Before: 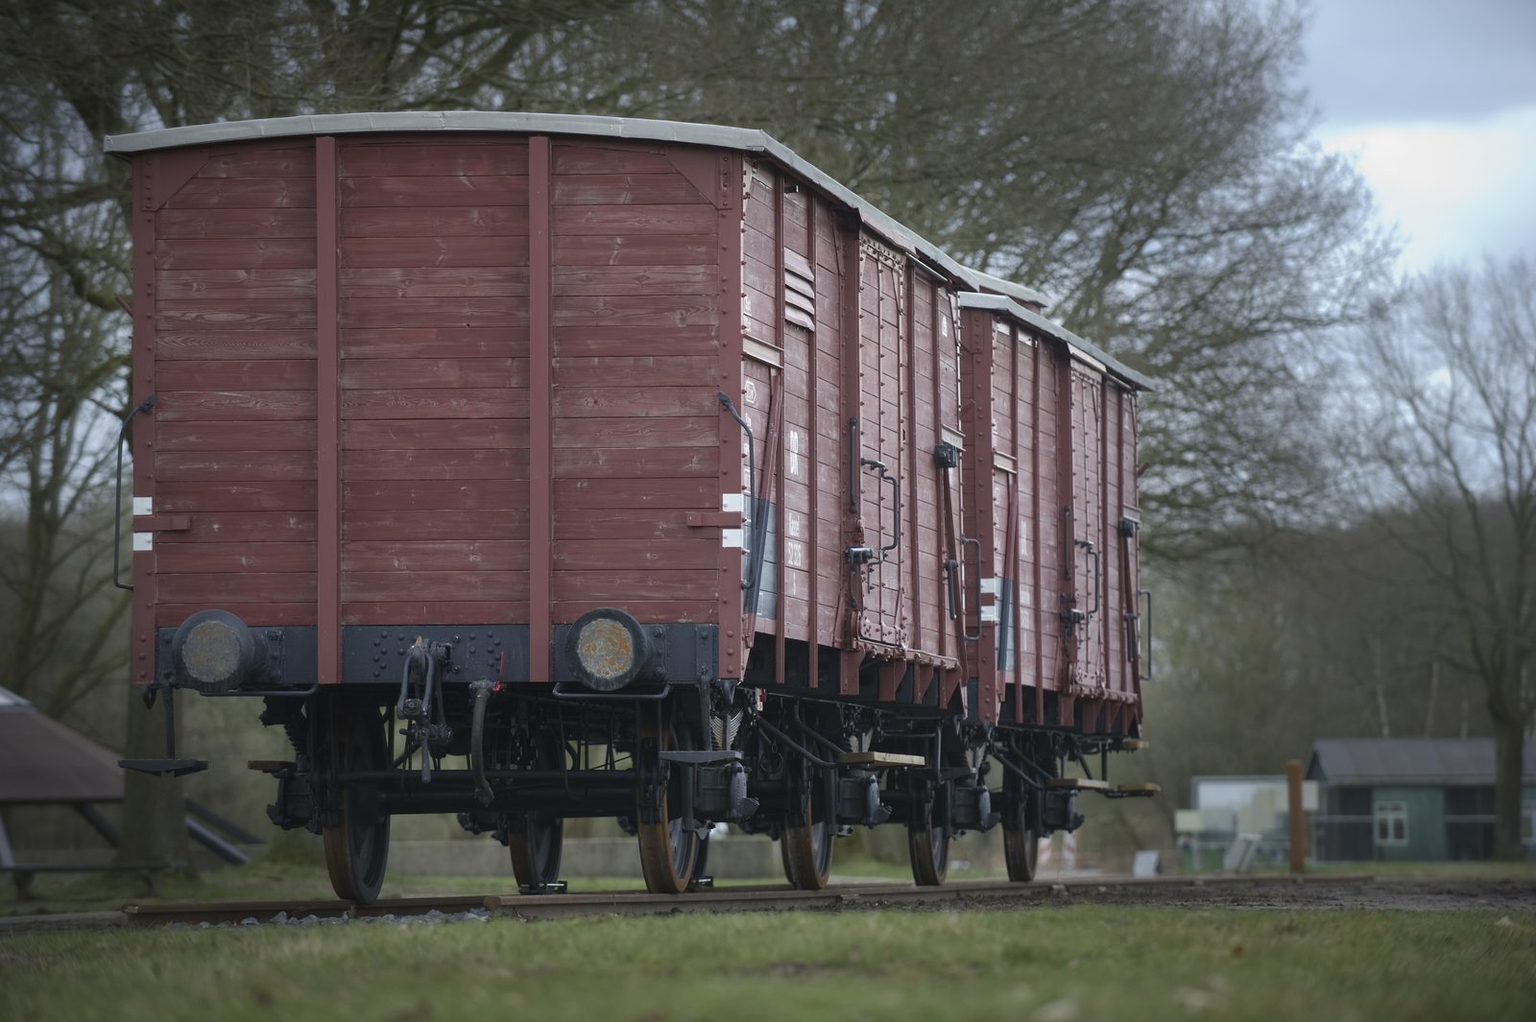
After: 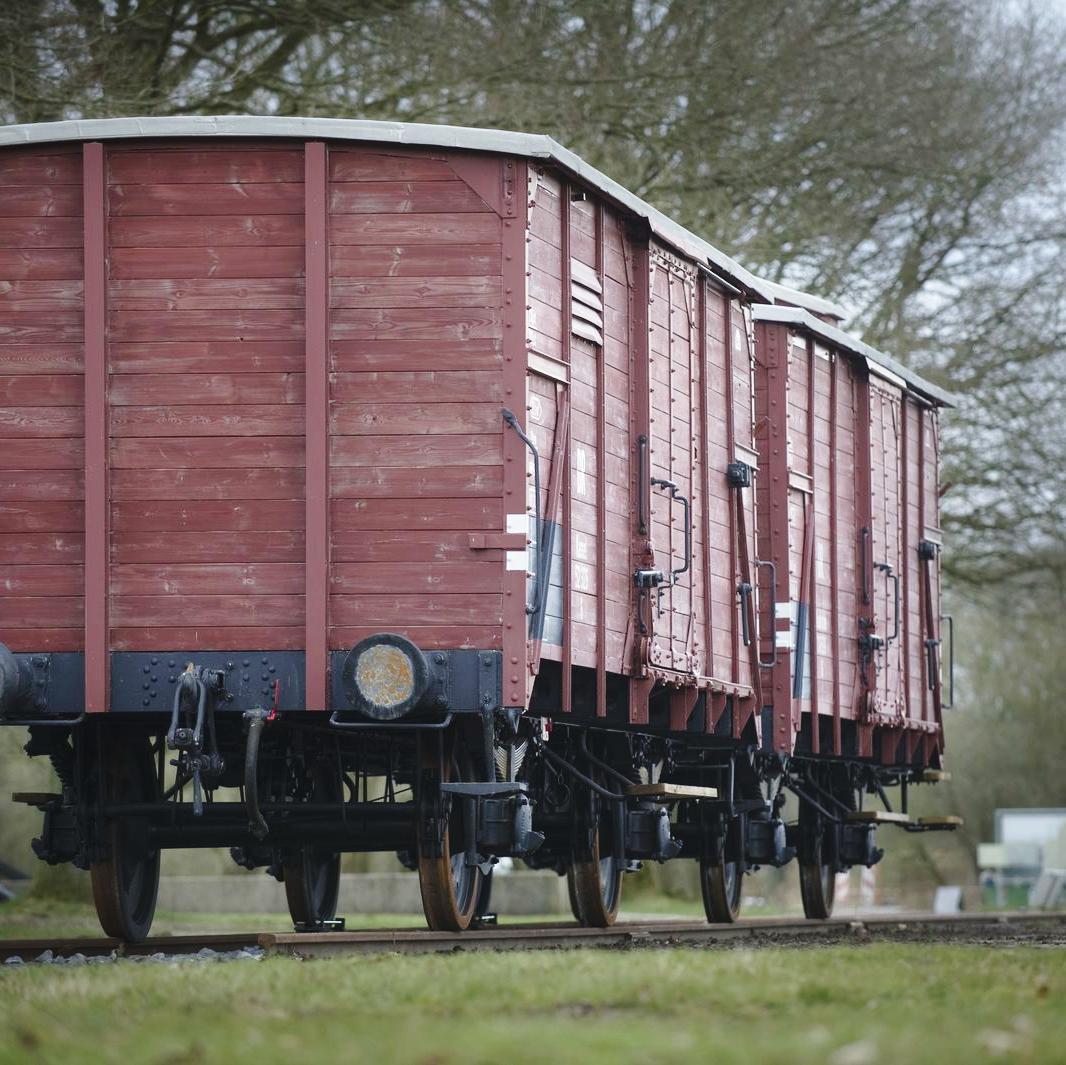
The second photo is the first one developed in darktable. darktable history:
crop: left 15.419%, right 17.914%
base curve: curves: ch0 [(0, 0) (0.028, 0.03) (0.121, 0.232) (0.46, 0.748) (0.859, 0.968) (1, 1)], preserve colors none
